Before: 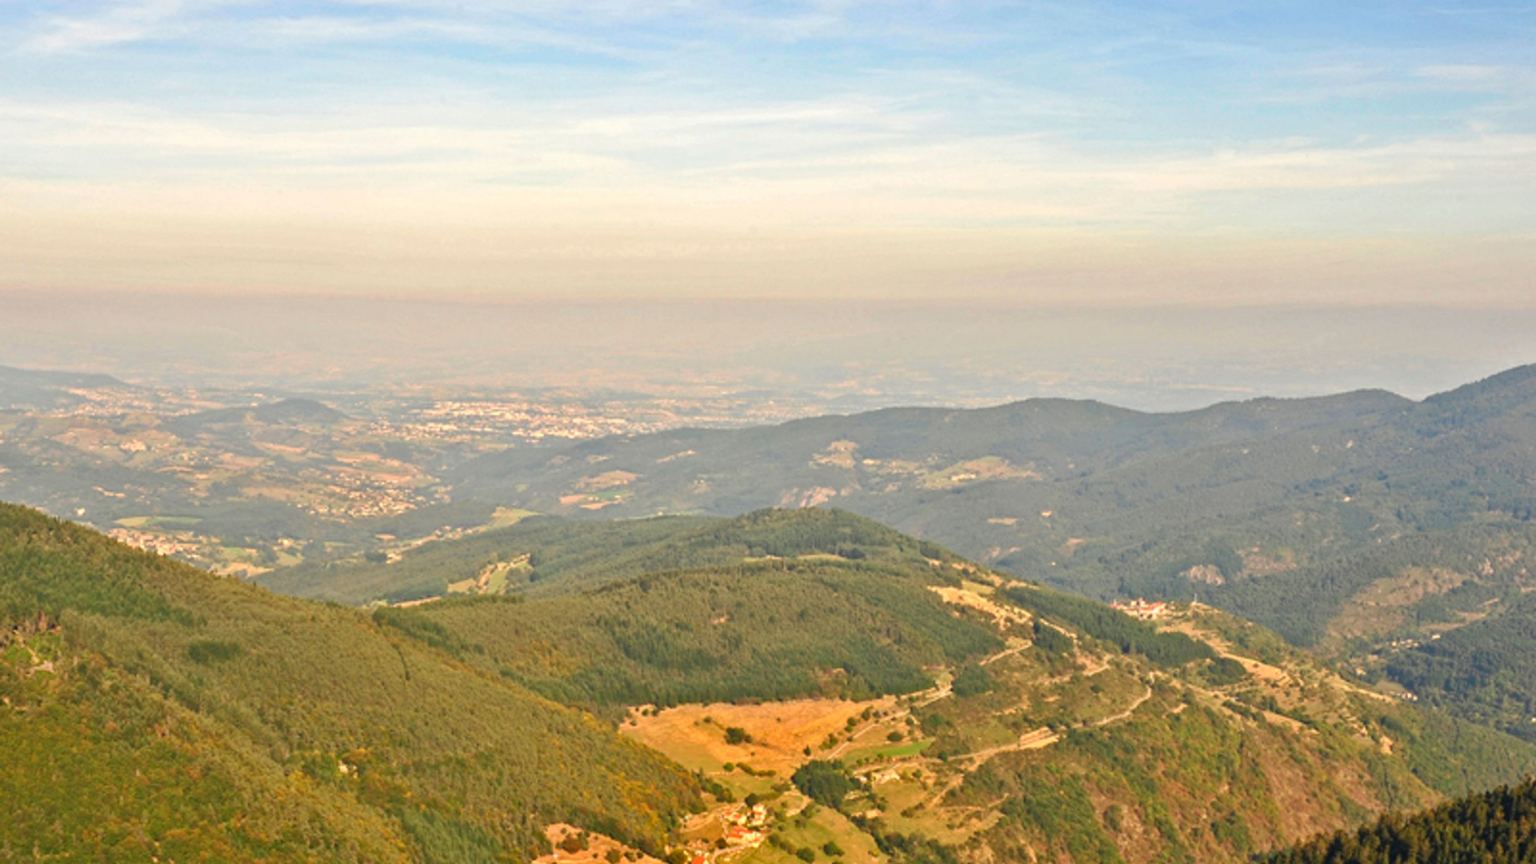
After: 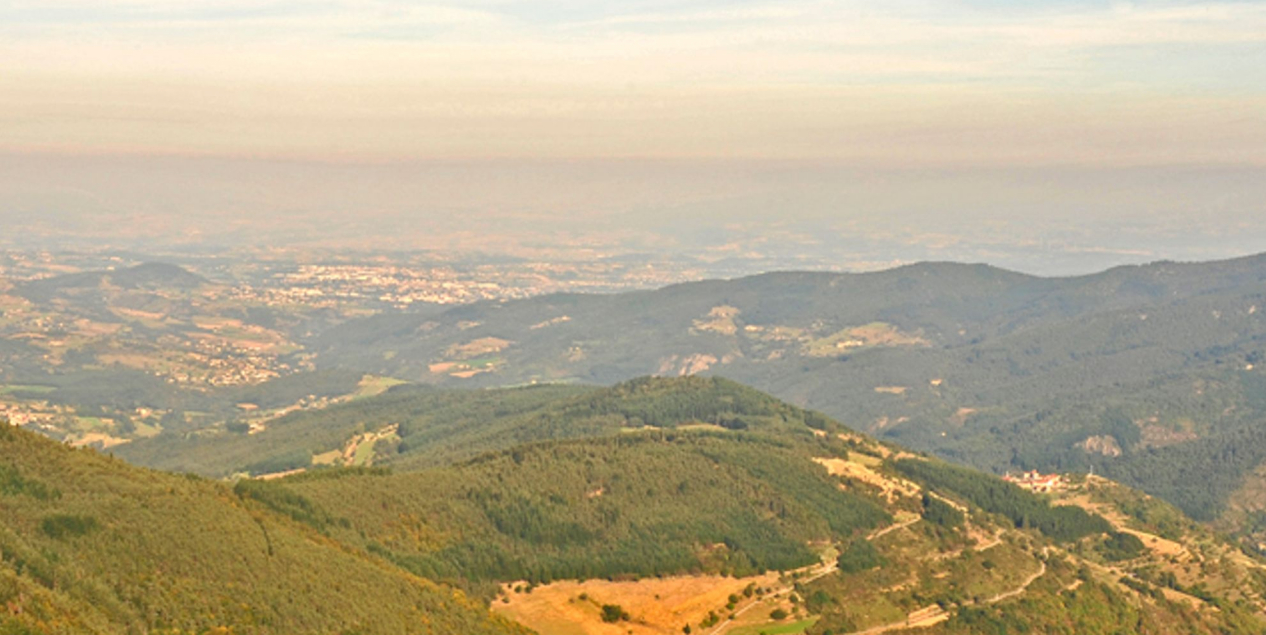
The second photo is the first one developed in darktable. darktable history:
crop: left 9.68%, top 17.036%, right 11.173%, bottom 12.364%
